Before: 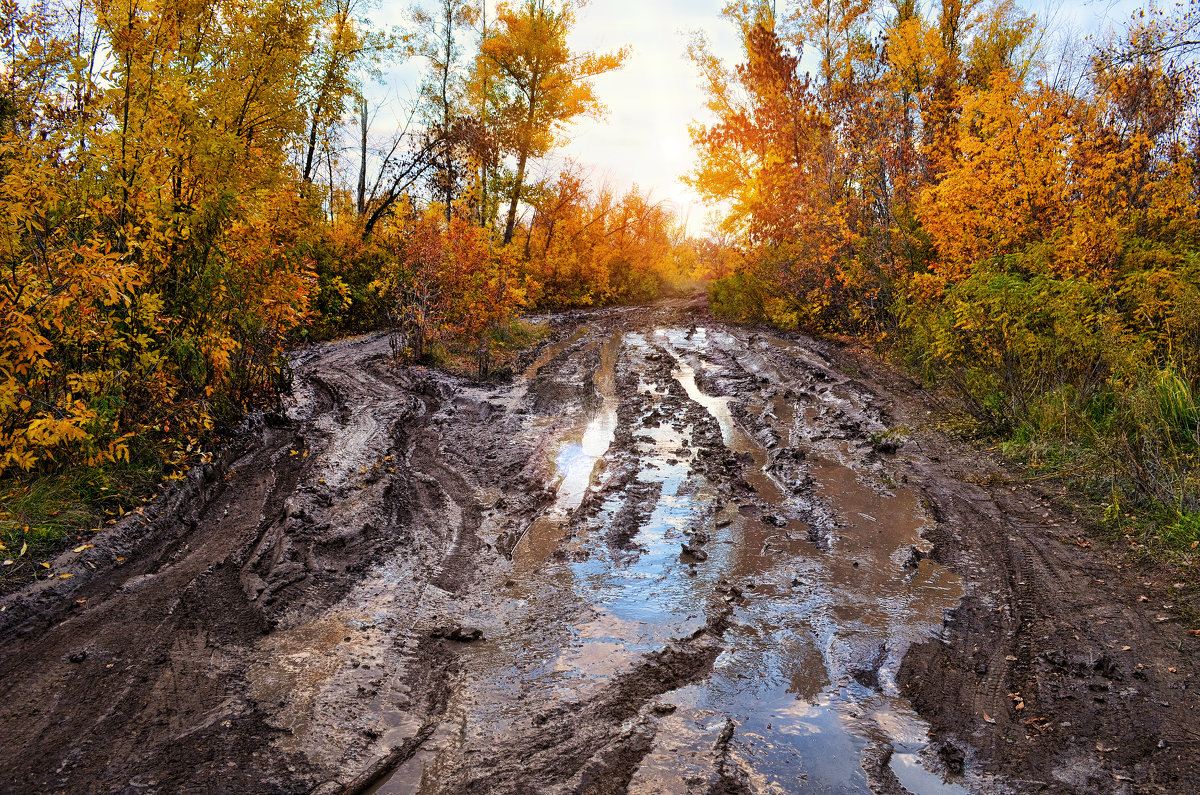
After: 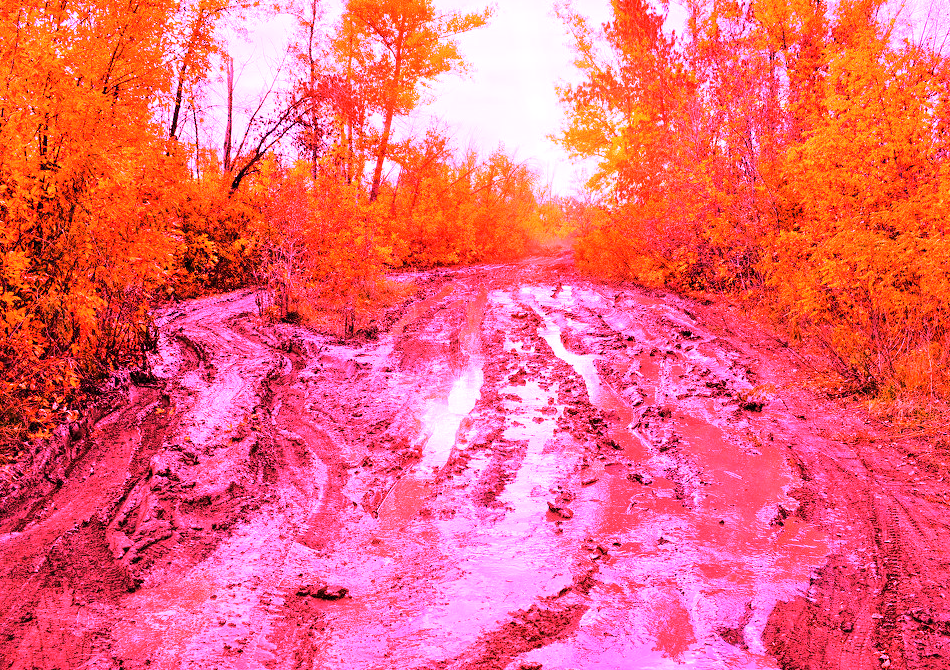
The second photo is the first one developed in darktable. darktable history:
white balance: red 4.26, blue 1.802
crop: left 11.225%, top 5.381%, right 9.565%, bottom 10.314%
